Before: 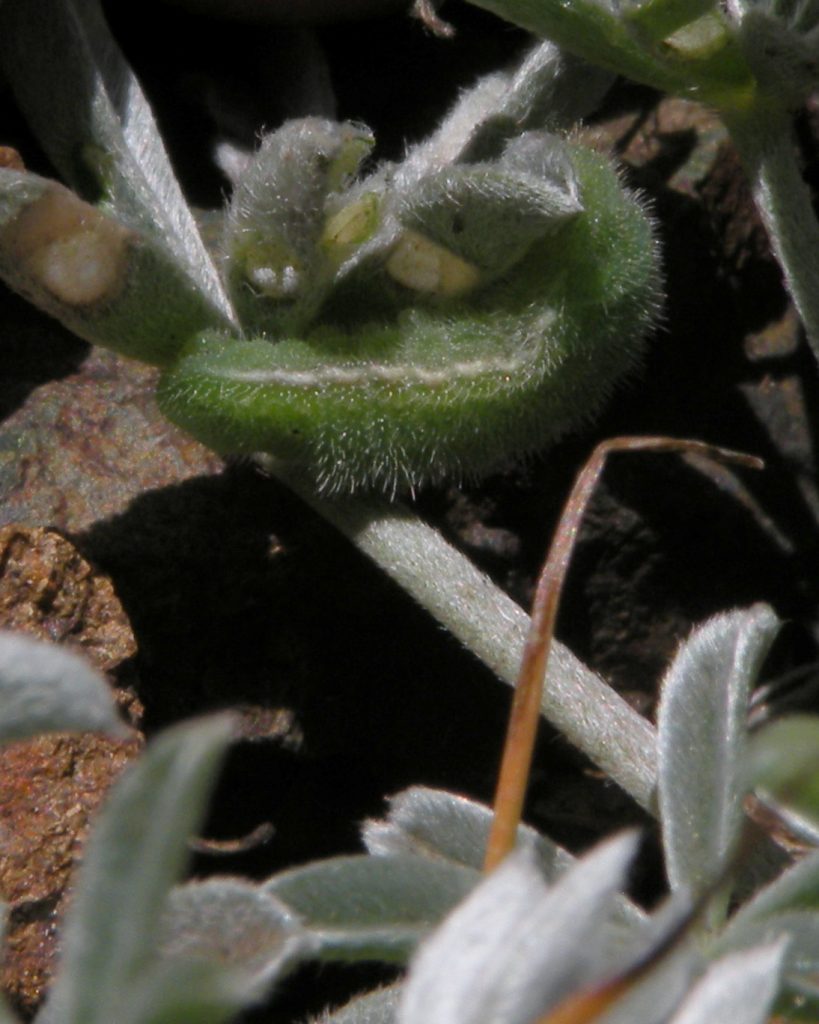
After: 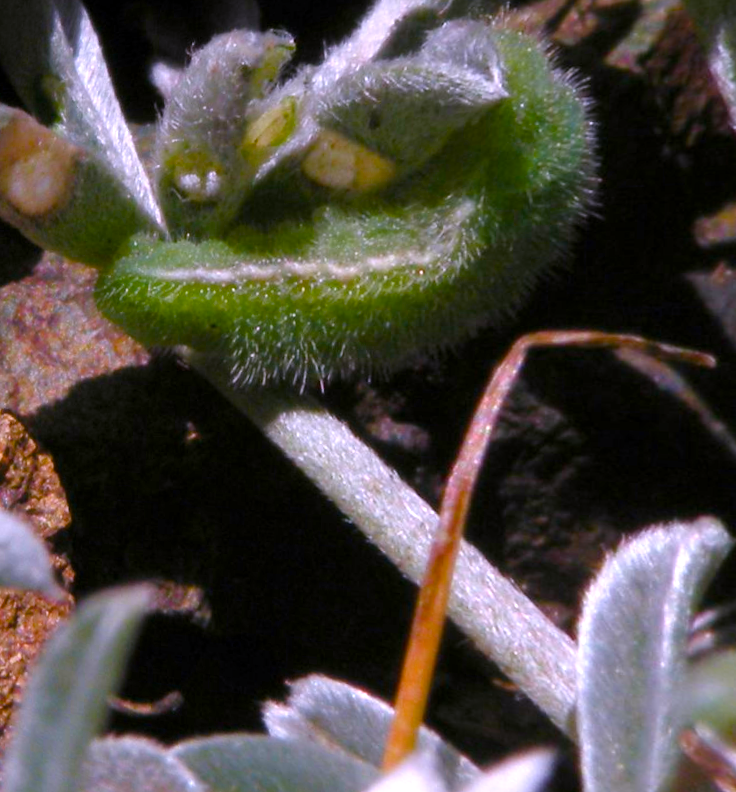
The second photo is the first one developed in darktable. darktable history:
crop: left 3.305%, top 6.436%, right 6.389%, bottom 3.258%
white balance: red 1.042, blue 1.17
exposure: compensate highlight preservation false
color balance rgb: linear chroma grading › shadows -2.2%, linear chroma grading › highlights -15%, linear chroma grading › global chroma -10%, linear chroma grading › mid-tones -10%, perceptual saturation grading › global saturation 45%, perceptual saturation grading › highlights -50%, perceptual saturation grading › shadows 30%, perceptual brilliance grading › global brilliance 18%, global vibrance 45%
rotate and perspective: rotation 1.69°, lens shift (vertical) -0.023, lens shift (horizontal) -0.291, crop left 0.025, crop right 0.988, crop top 0.092, crop bottom 0.842
